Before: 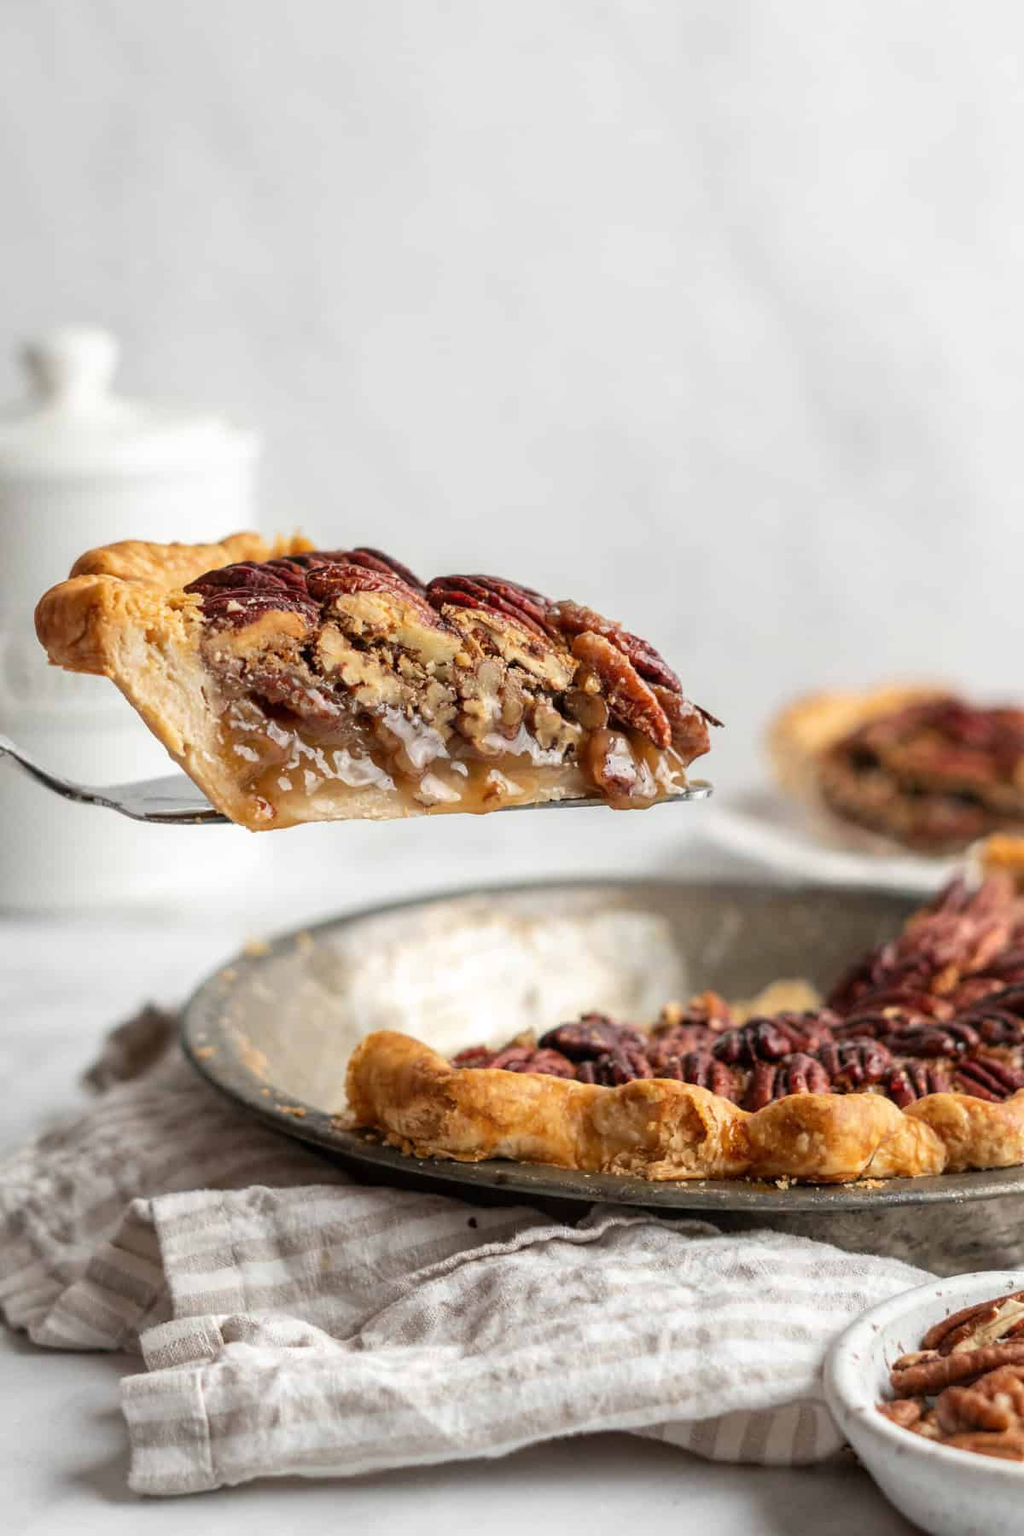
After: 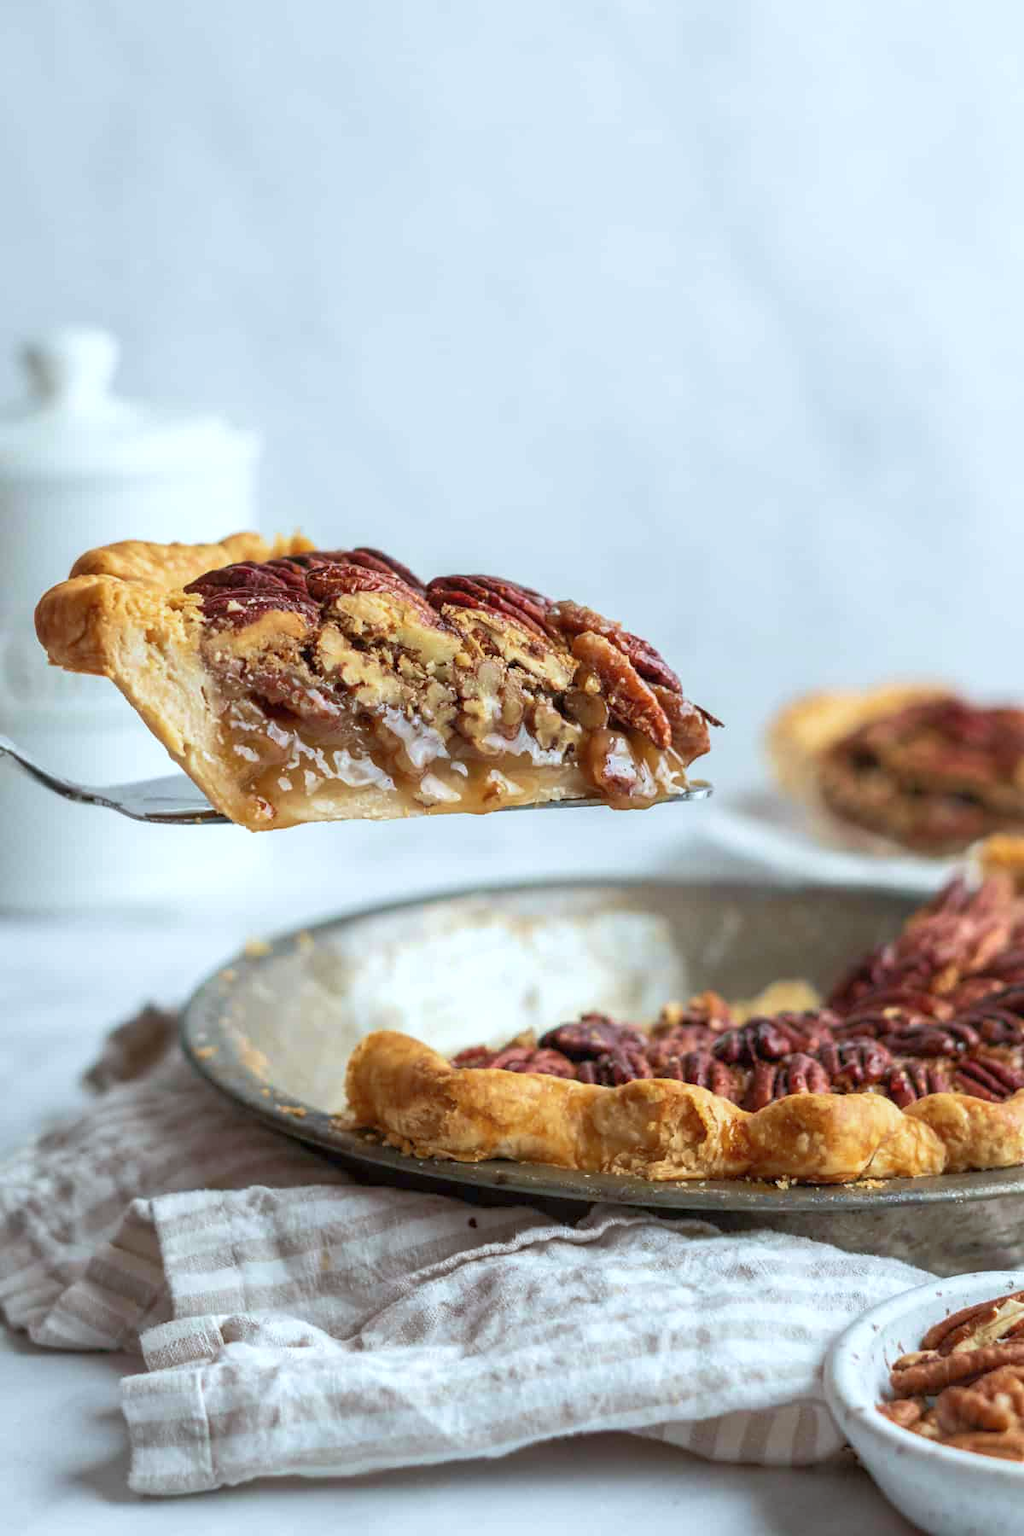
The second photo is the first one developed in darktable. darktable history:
color correction: highlights a* -4.35, highlights b* 6.27
tone equalizer: -8 EV -0.026 EV, -7 EV 0.008 EV, -6 EV -0.006 EV, -5 EV 0.009 EV, -4 EV -0.049 EV, -3 EV -0.231 EV, -2 EV -0.653 EV, -1 EV -0.964 EV, +0 EV -0.971 EV, smoothing diameter 24.95%, edges refinement/feathering 14.98, preserve details guided filter
levels: mode automatic, levels [0.246, 0.256, 0.506]
color calibration: illuminant custom, x 0.371, y 0.381, temperature 4282.6 K
exposure: black level correction 0, exposure 1 EV, compensate exposure bias true, compensate highlight preservation false
velvia: on, module defaults
